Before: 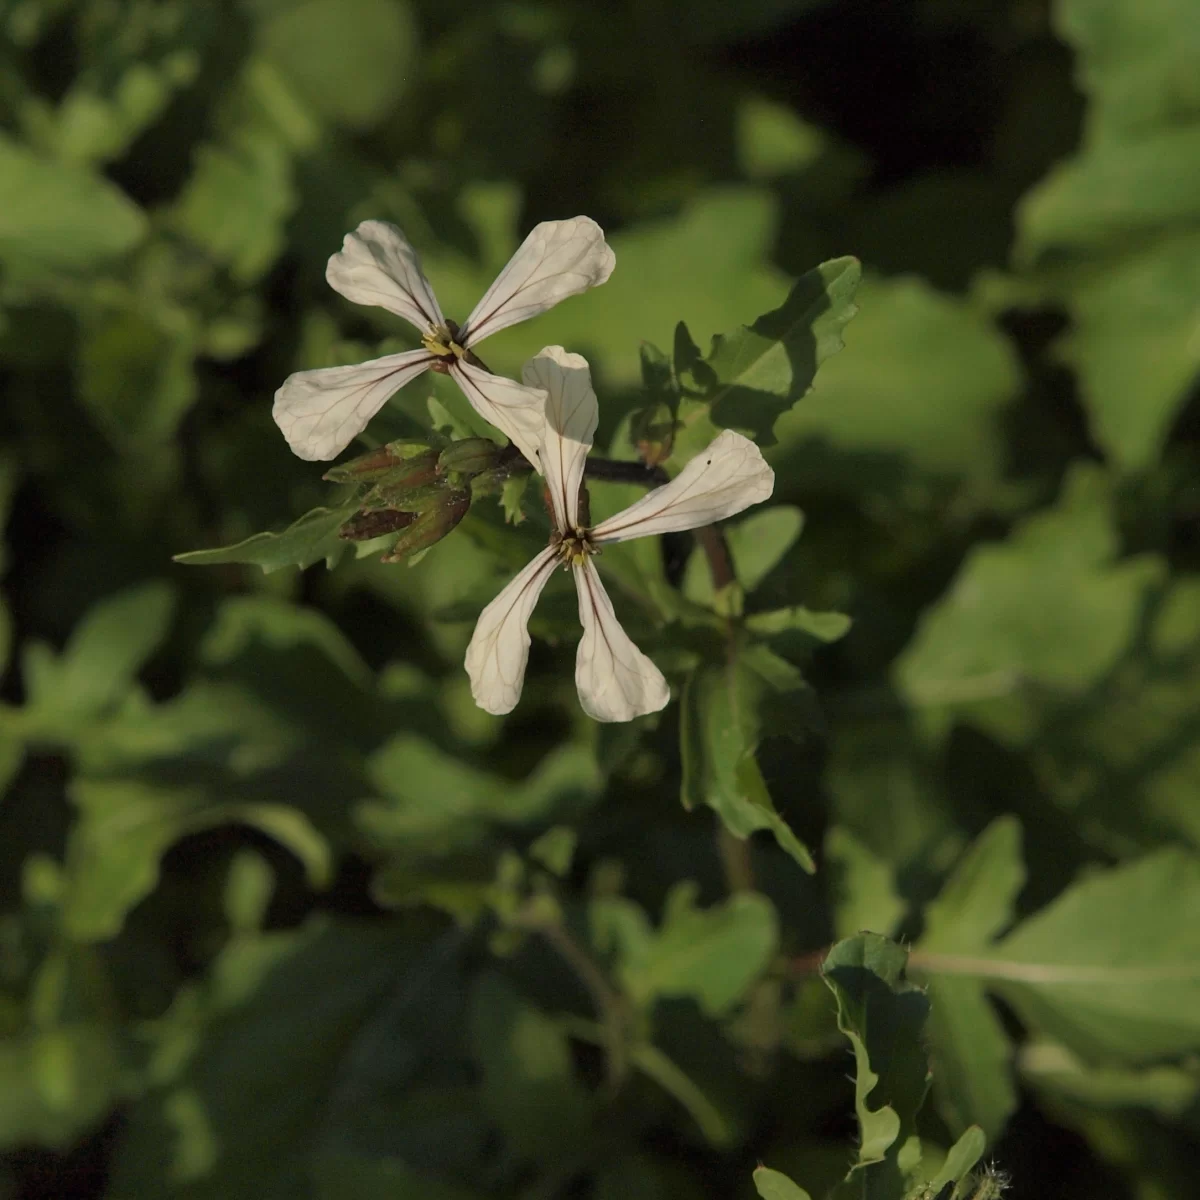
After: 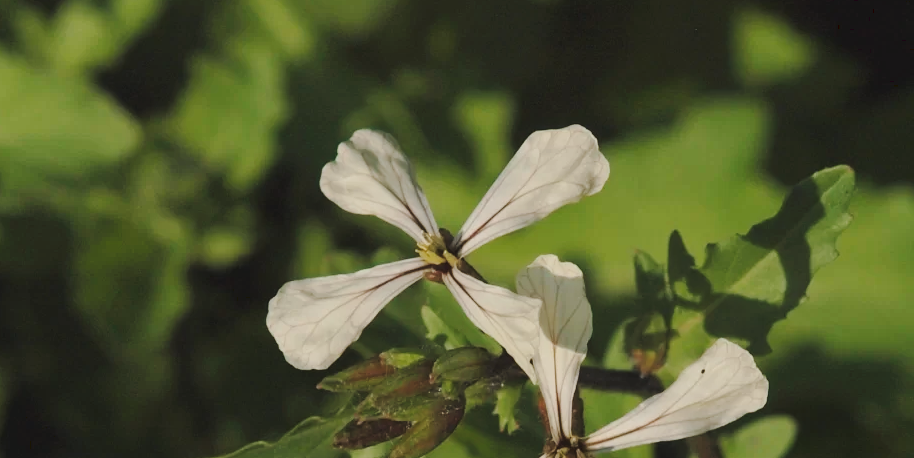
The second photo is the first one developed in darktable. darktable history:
crop: left 0.544%, top 7.631%, right 23.234%, bottom 54.174%
tone curve: curves: ch0 [(0, 0) (0.003, 0.06) (0.011, 0.071) (0.025, 0.085) (0.044, 0.104) (0.069, 0.123) (0.1, 0.146) (0.136, 0.167) (0.177, 0.205) (0.224, 0.248) (0.277, 0.309) (0.335, 0.384) (0.399, 0.467) (0.468, 0.553) (0.543, 0.633) (0.623, 0.698) (0.709, 0.769) (0.801, 0.841) (0.898, 0.912) (1, 1)], preserve colors none
